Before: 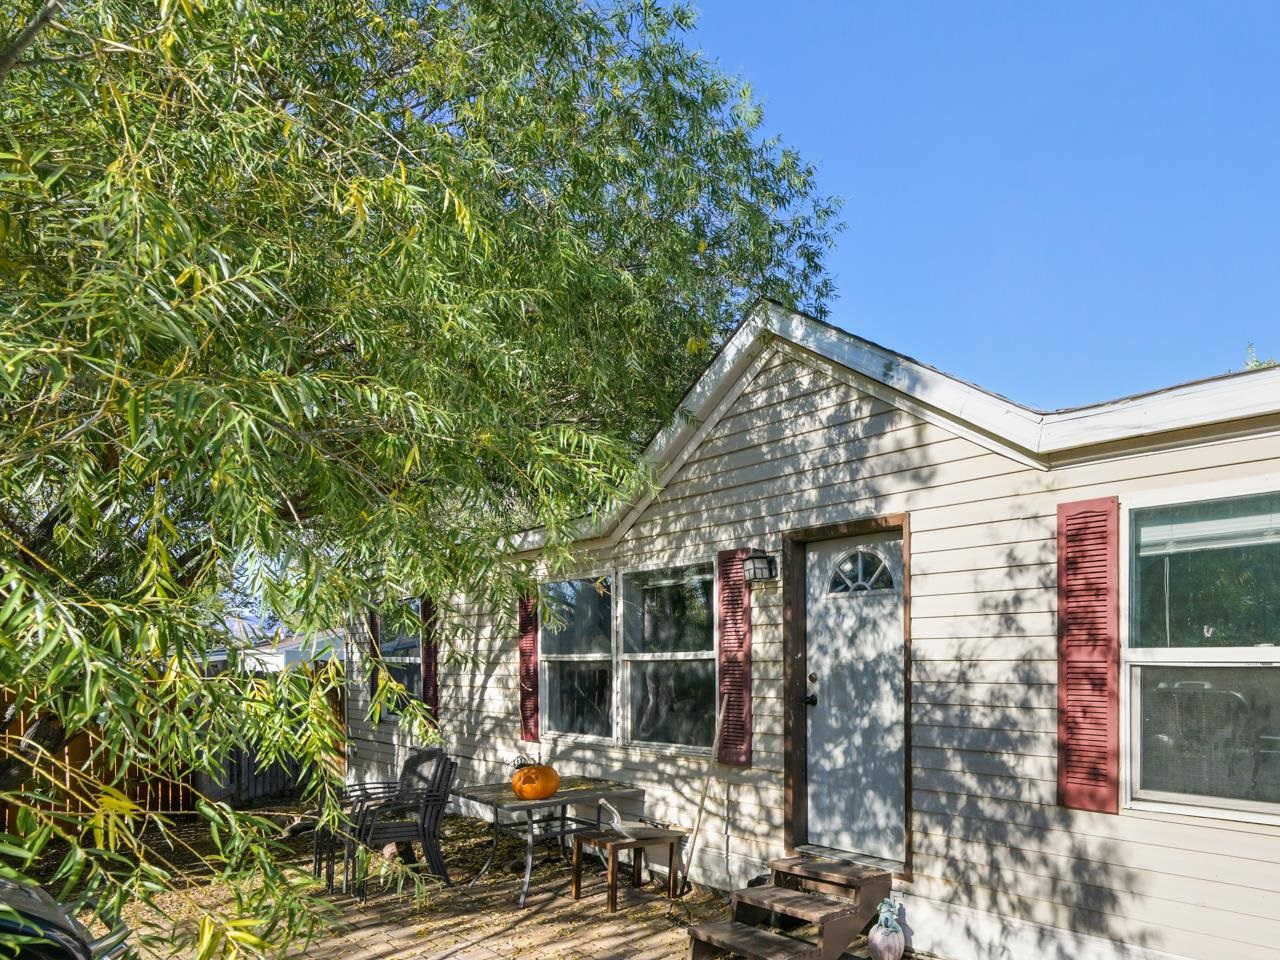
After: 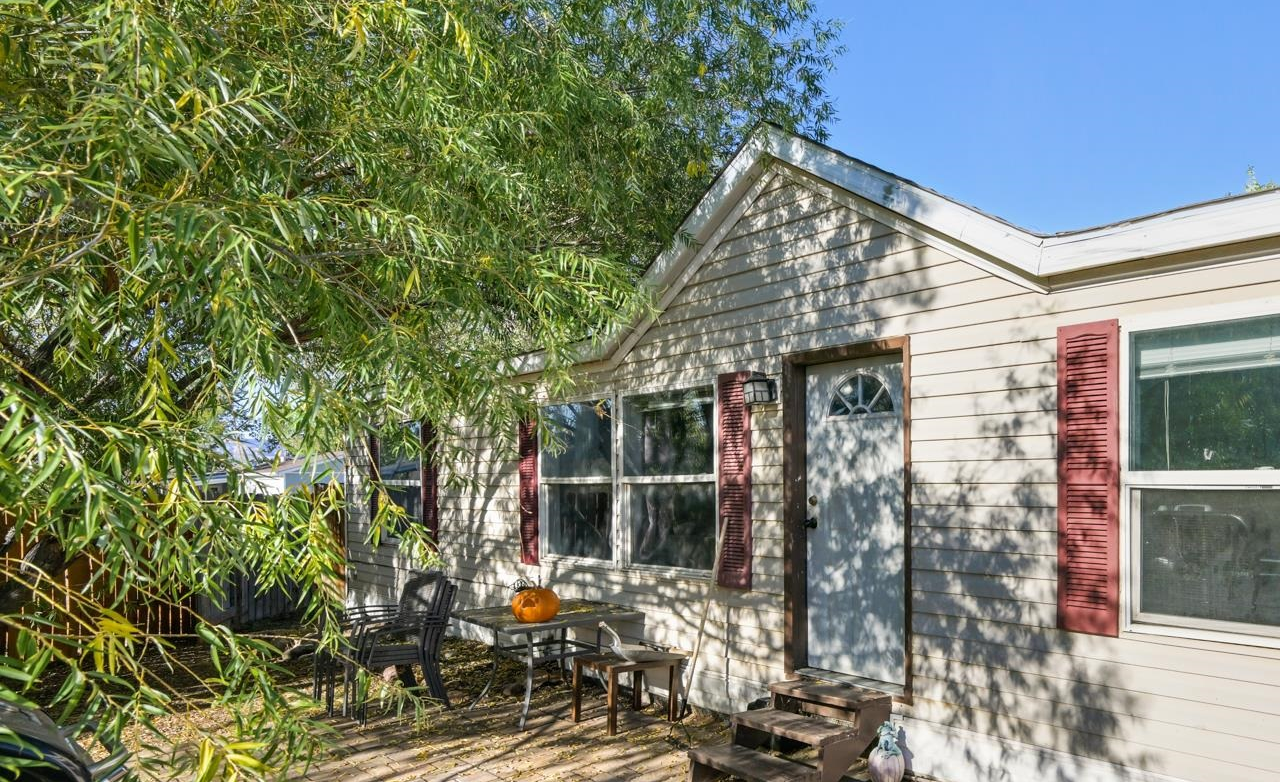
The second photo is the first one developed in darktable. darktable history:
crop and rotate: top 18.51%
haze removal: strength 0.03, distance 0.246, compatibility mode true, adaptive false
